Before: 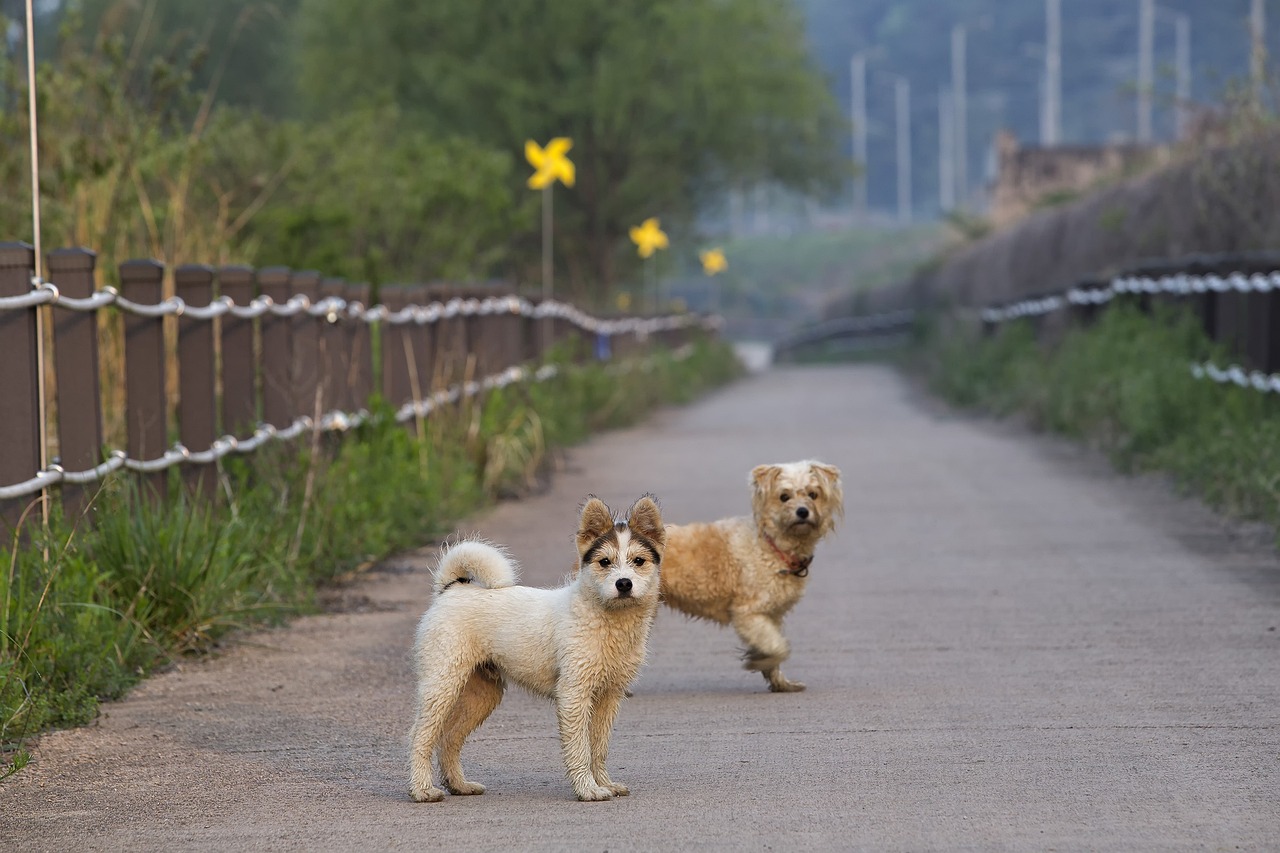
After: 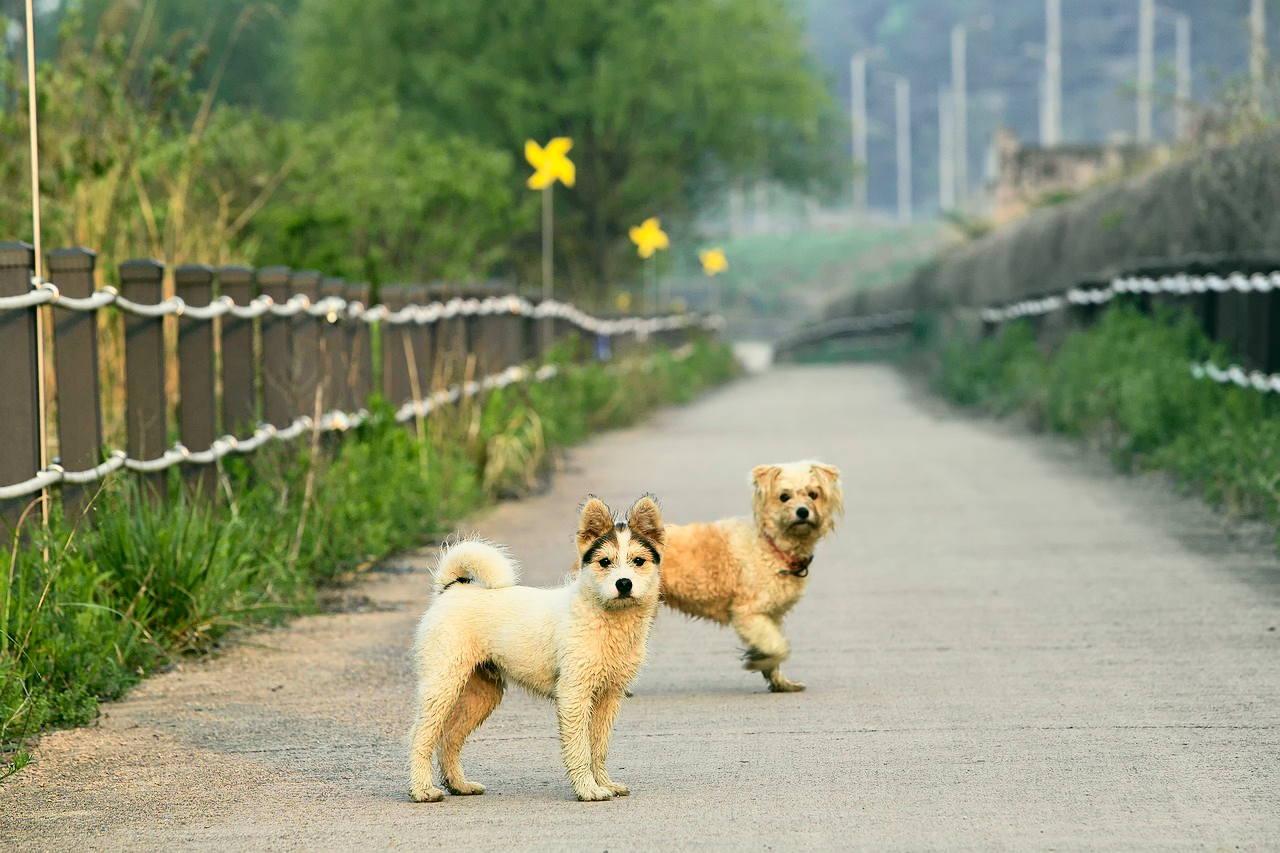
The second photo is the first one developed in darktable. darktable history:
color correction: highlights a* -0.482, highlights b* 9.48, shadows a* -9.48, shadows b* 0.803
tone curve: curves: ch0 [(0, 0) (0.131, 0.094) (0.326, 0.386) (0.481, 0.623) (0.593, 0.764) (0.812, 0.933) (1, 0.974)]; ch1 [(0, 0) (0.366, 0.367) (0.475, 0.453) (0.494, 0.493) (0.504, 0.497) (0.553, 0.584) (1, 1)]; ch2 [(0, 0) (0.333, 0.346) (0.375, 0.375) (0.424, 0.43) (0.476, 0.492) (0.502, 0.503) (0.533, 0.556) (0.566, 0.599) (0.614, 0.653) (1, 1)], color space Lab, independent channels, preserve colors none
